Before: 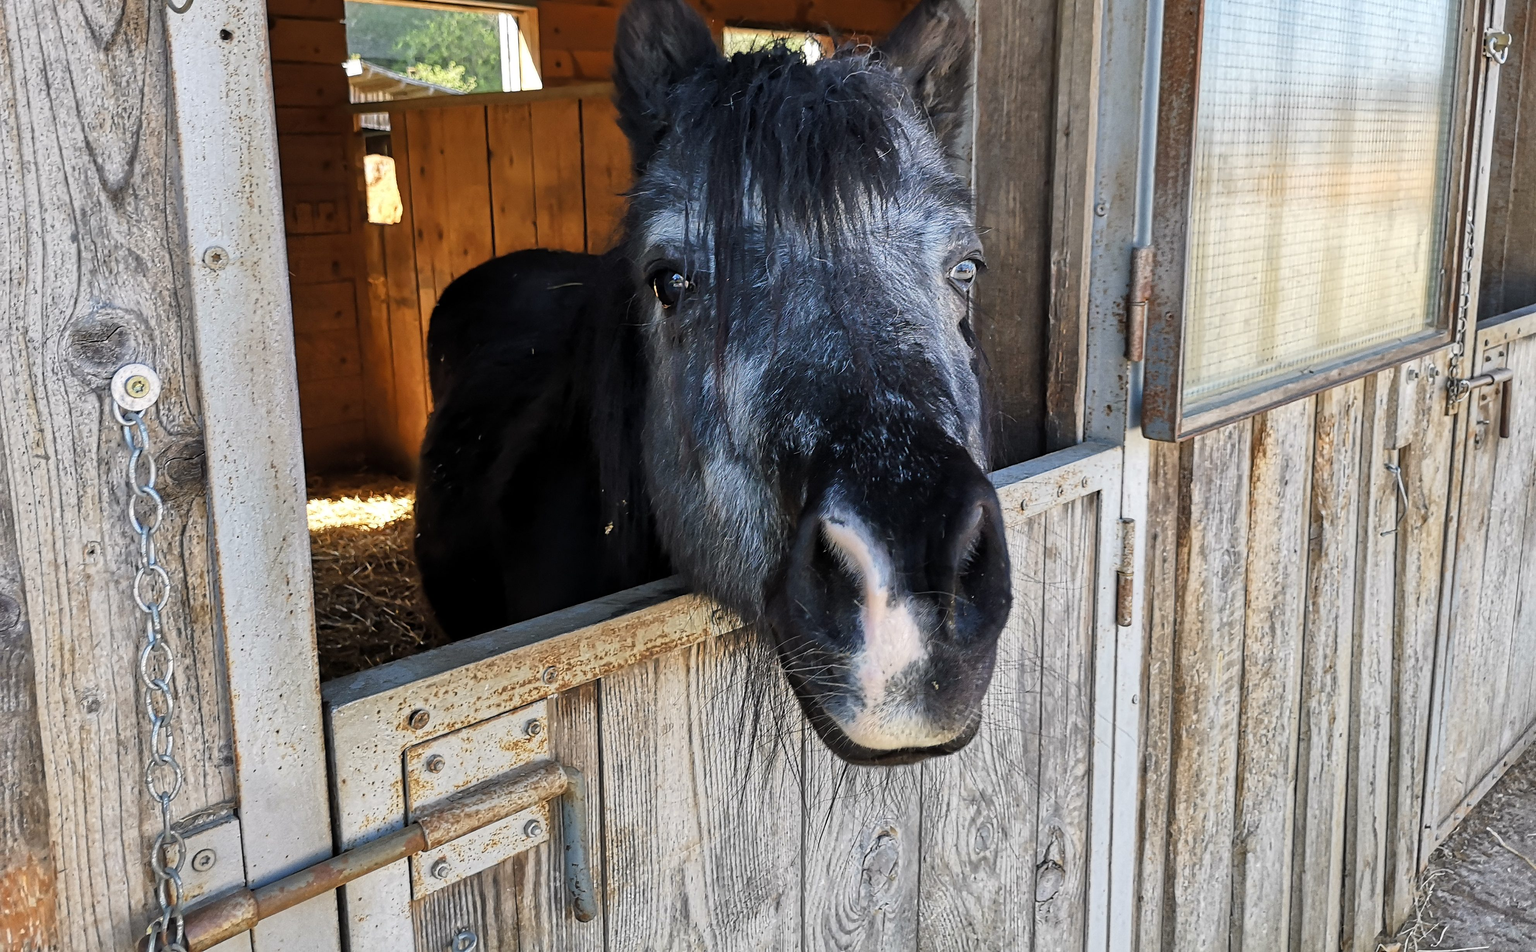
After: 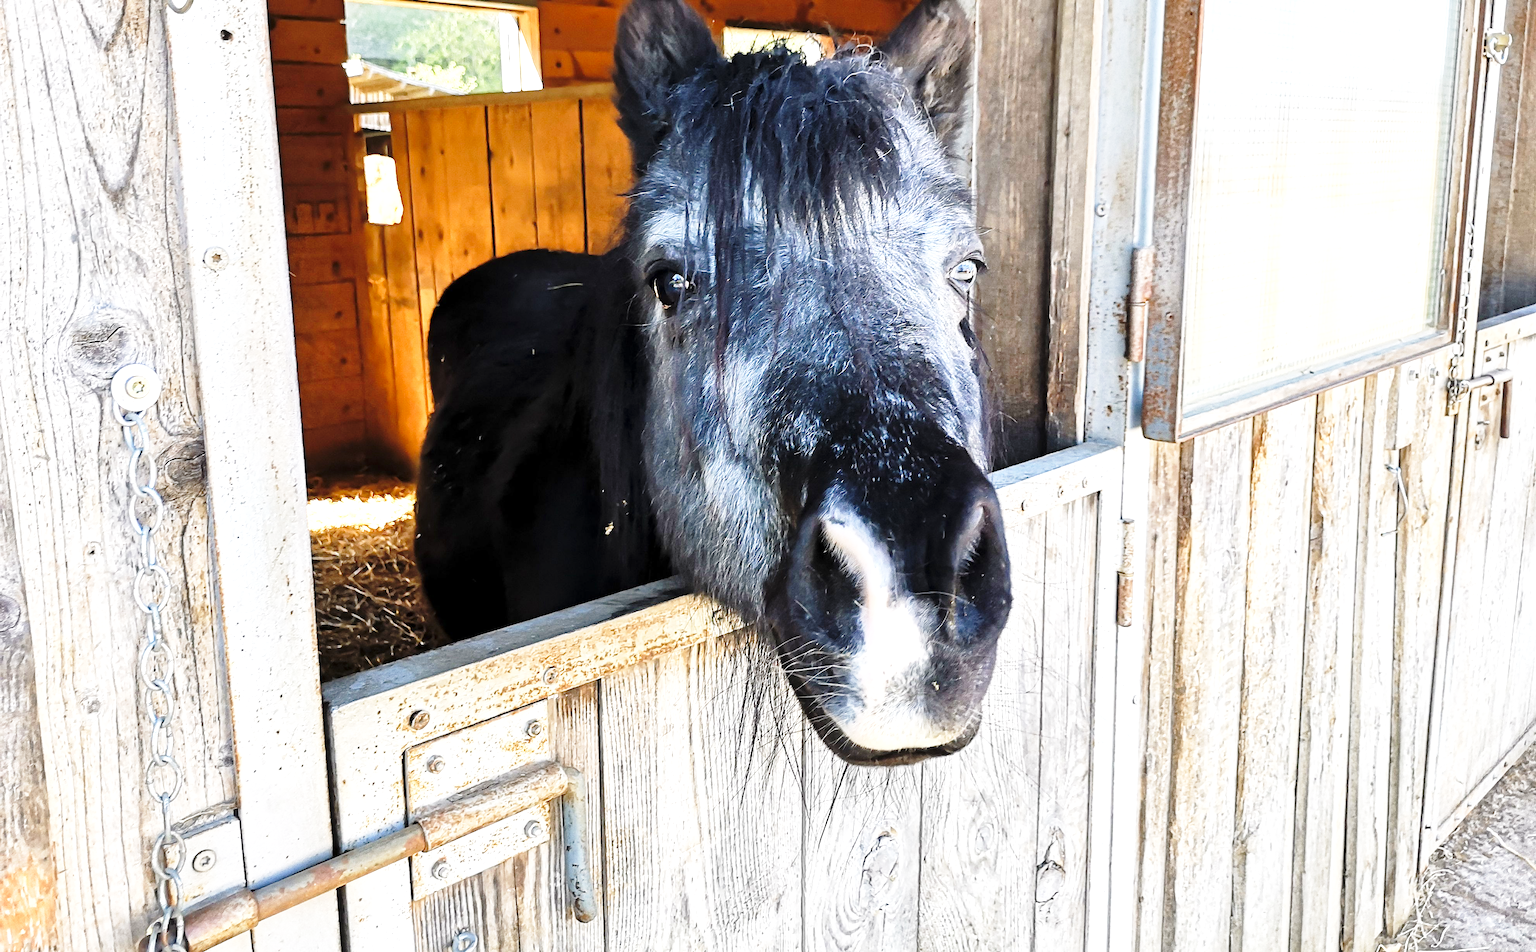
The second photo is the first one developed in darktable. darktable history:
exposure: exposure 0.918 EV, compensate highlight preservation false
base curve: curves: ch0 [(0, 0) (0.028, 0.03) (0.121, 0.232) (0.46, 0.748) (0.859, 0.968) (1, 1)], preserve colors none
